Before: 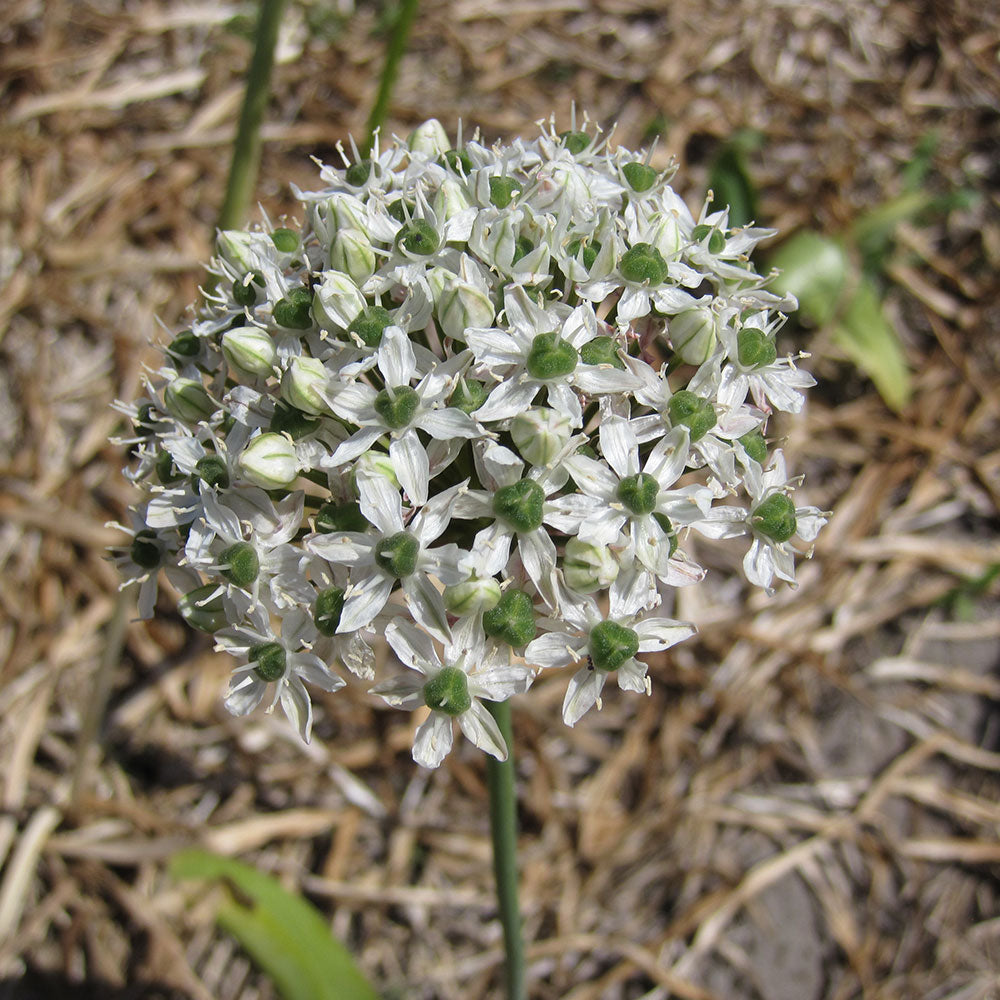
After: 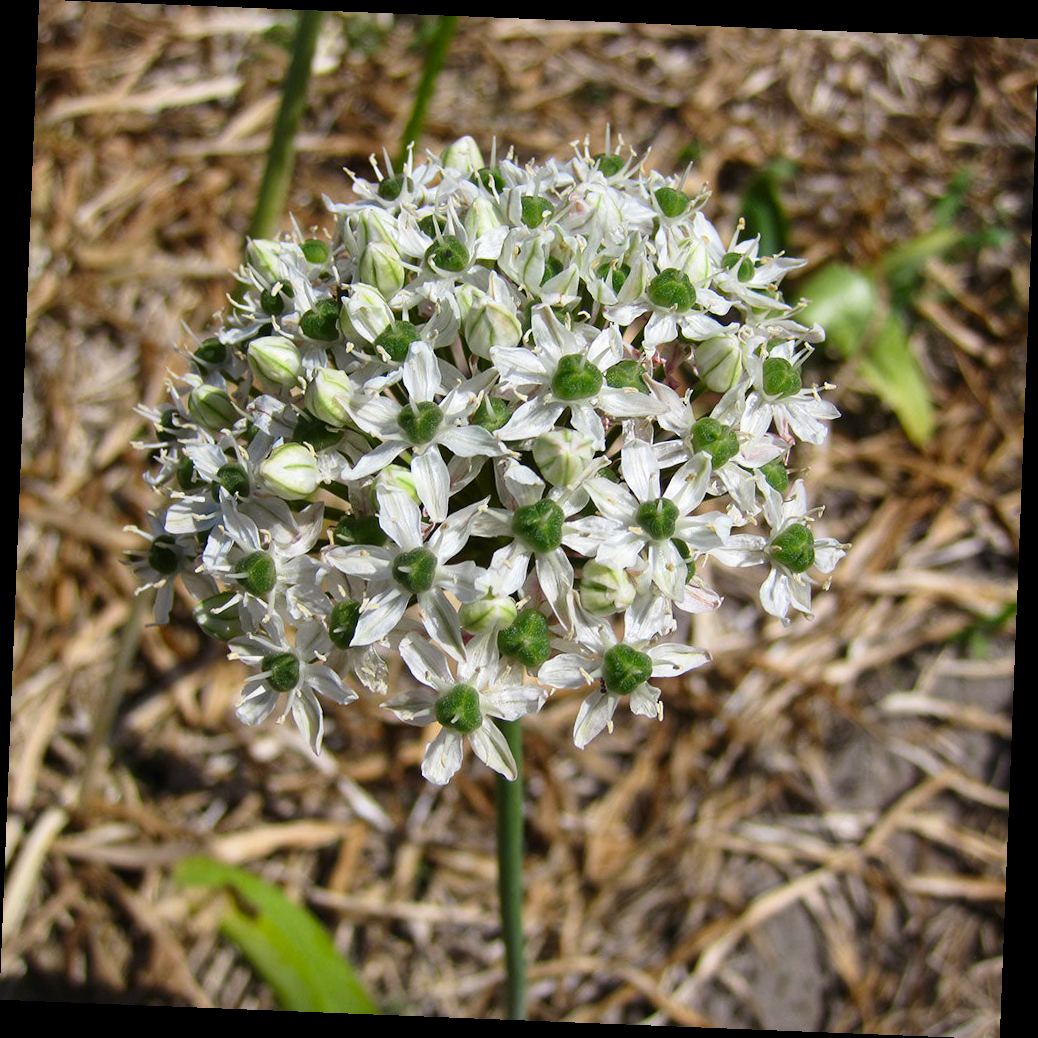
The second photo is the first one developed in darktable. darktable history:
rotate and perspective: rotation 2.27°, automatic cropping off
contrast brightness saturation: contrast 0.16, saturation 0.32
exposure: compensate highlight preservation false
